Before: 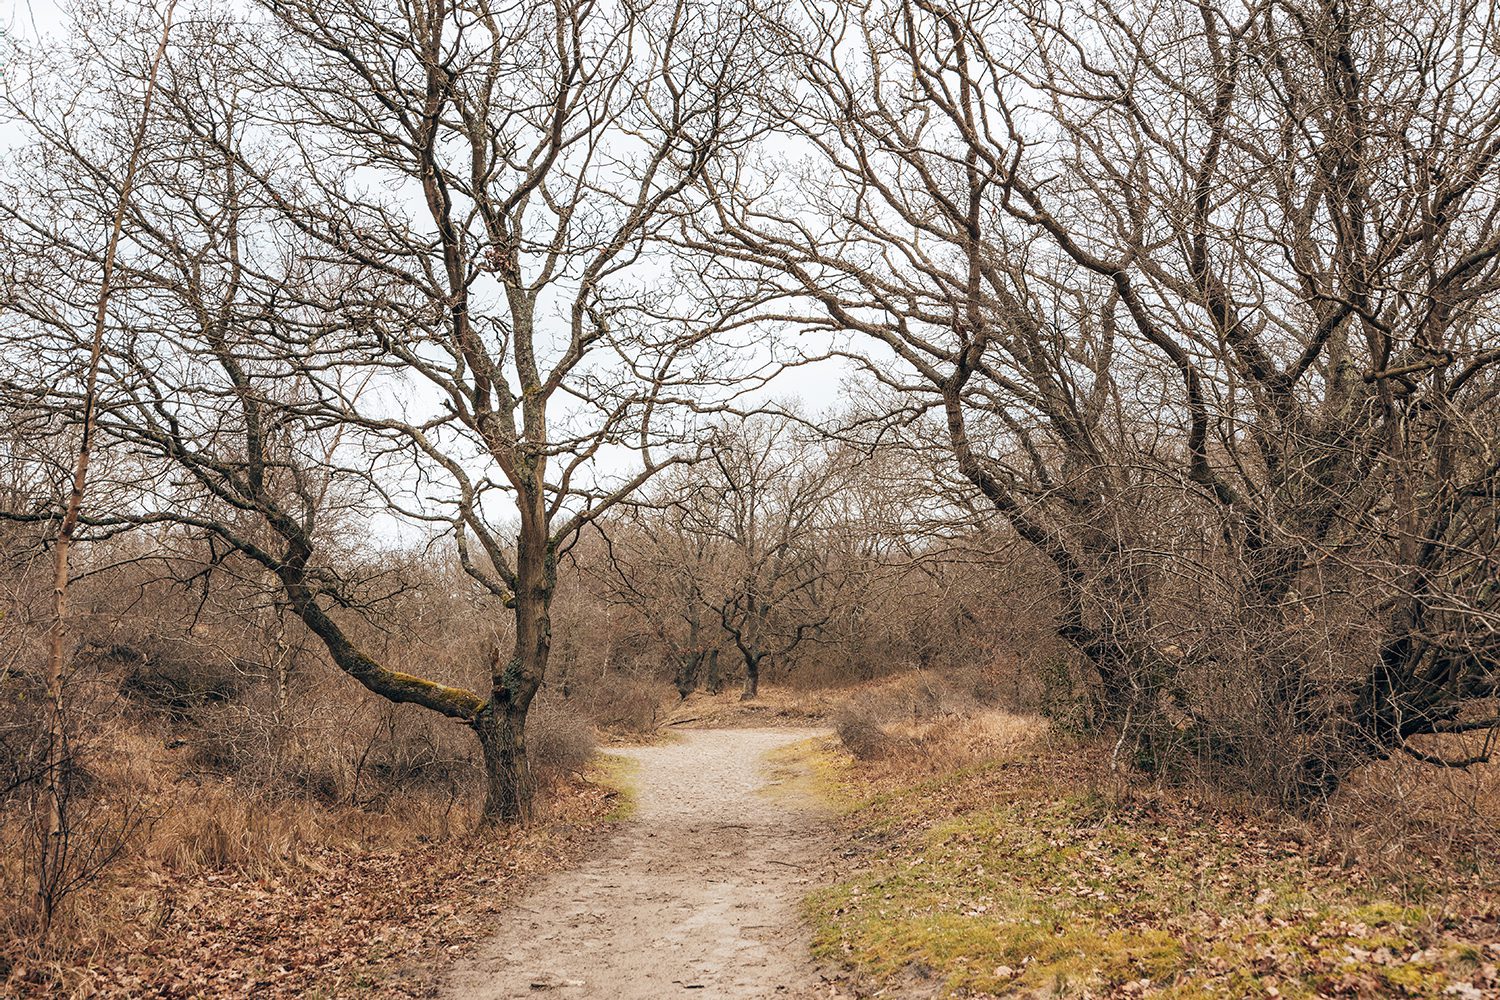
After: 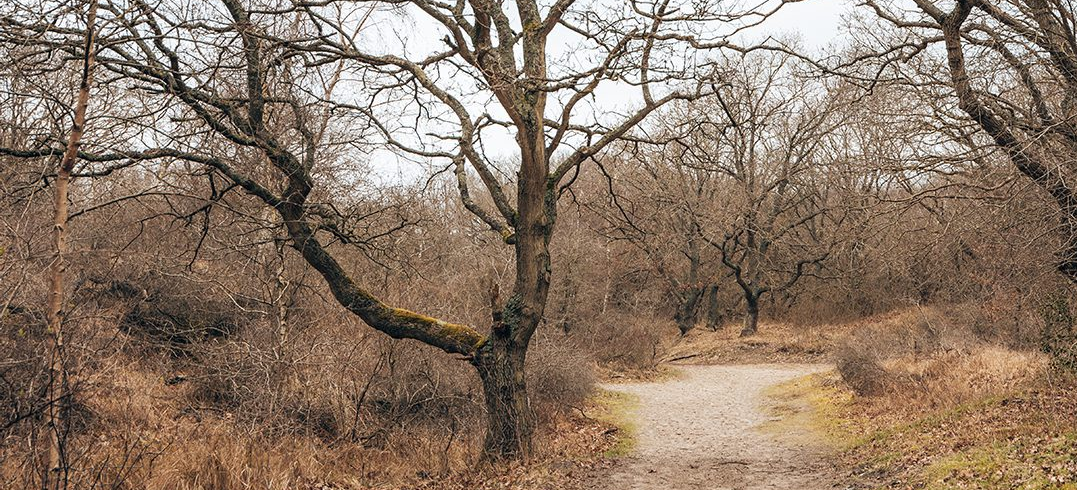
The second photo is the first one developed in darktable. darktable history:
crop: top 36.421%, right 28.186%, bottom 14.514%
